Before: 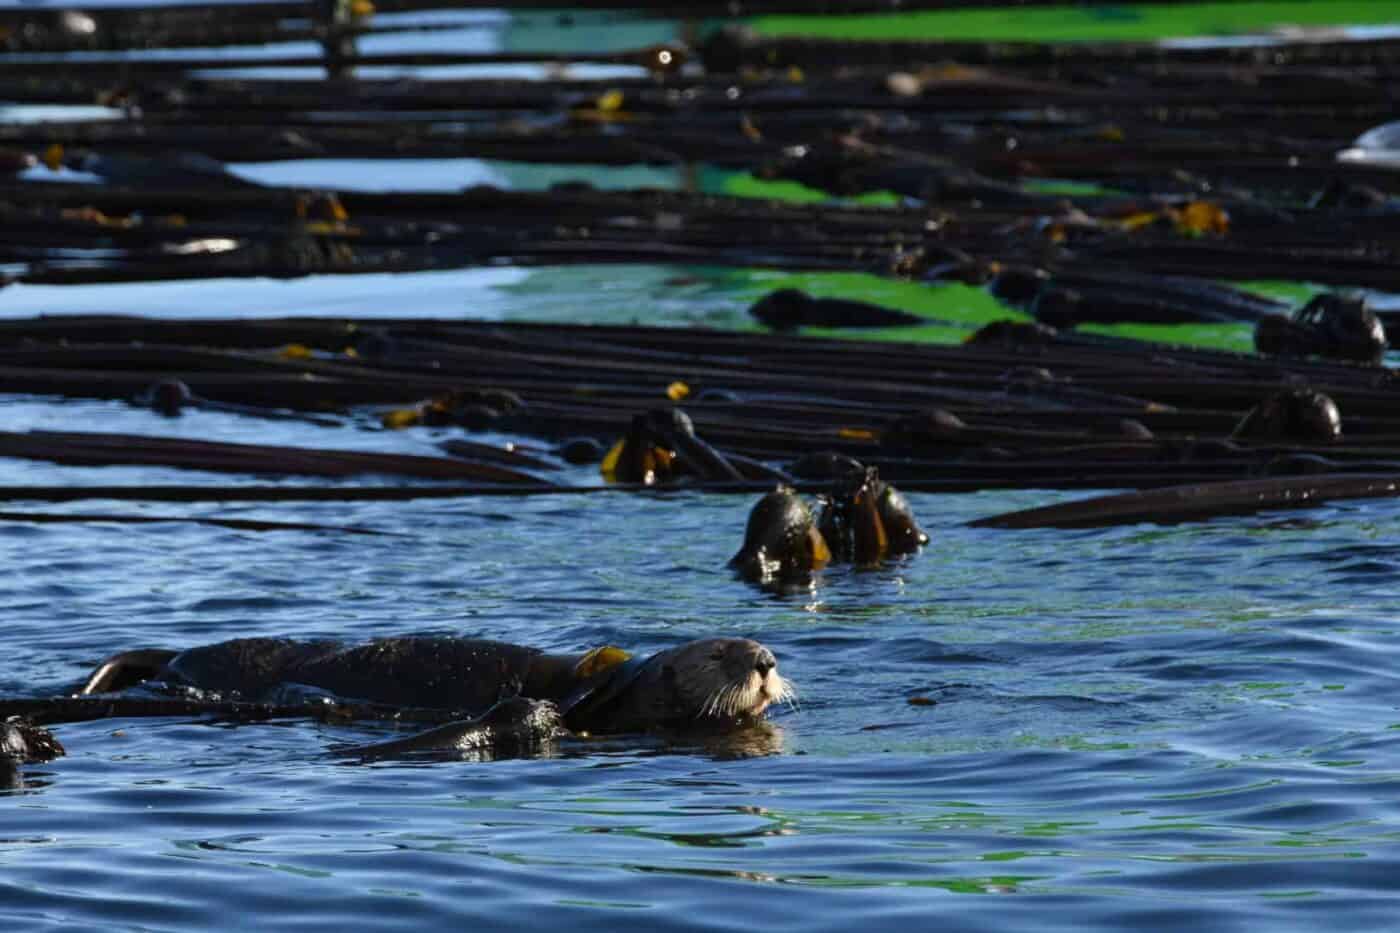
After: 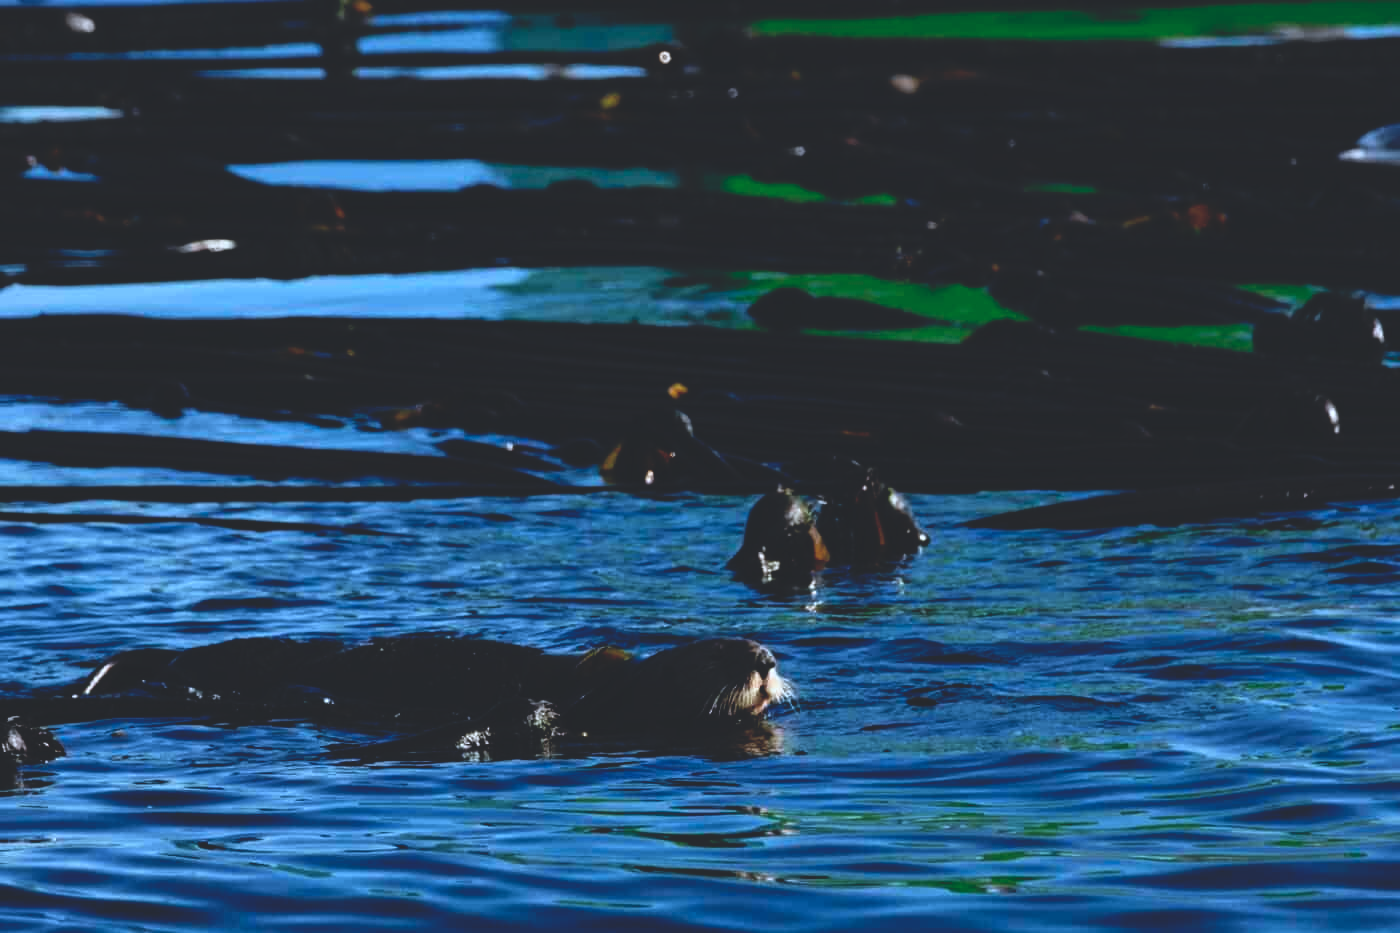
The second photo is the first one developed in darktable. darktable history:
base curve: curves: ch0 [(0, 0.02) (0.083, 0.036) (1, 1)], preserve colors none
color correction: highlights a* -2.24, highlights b* -18.1
